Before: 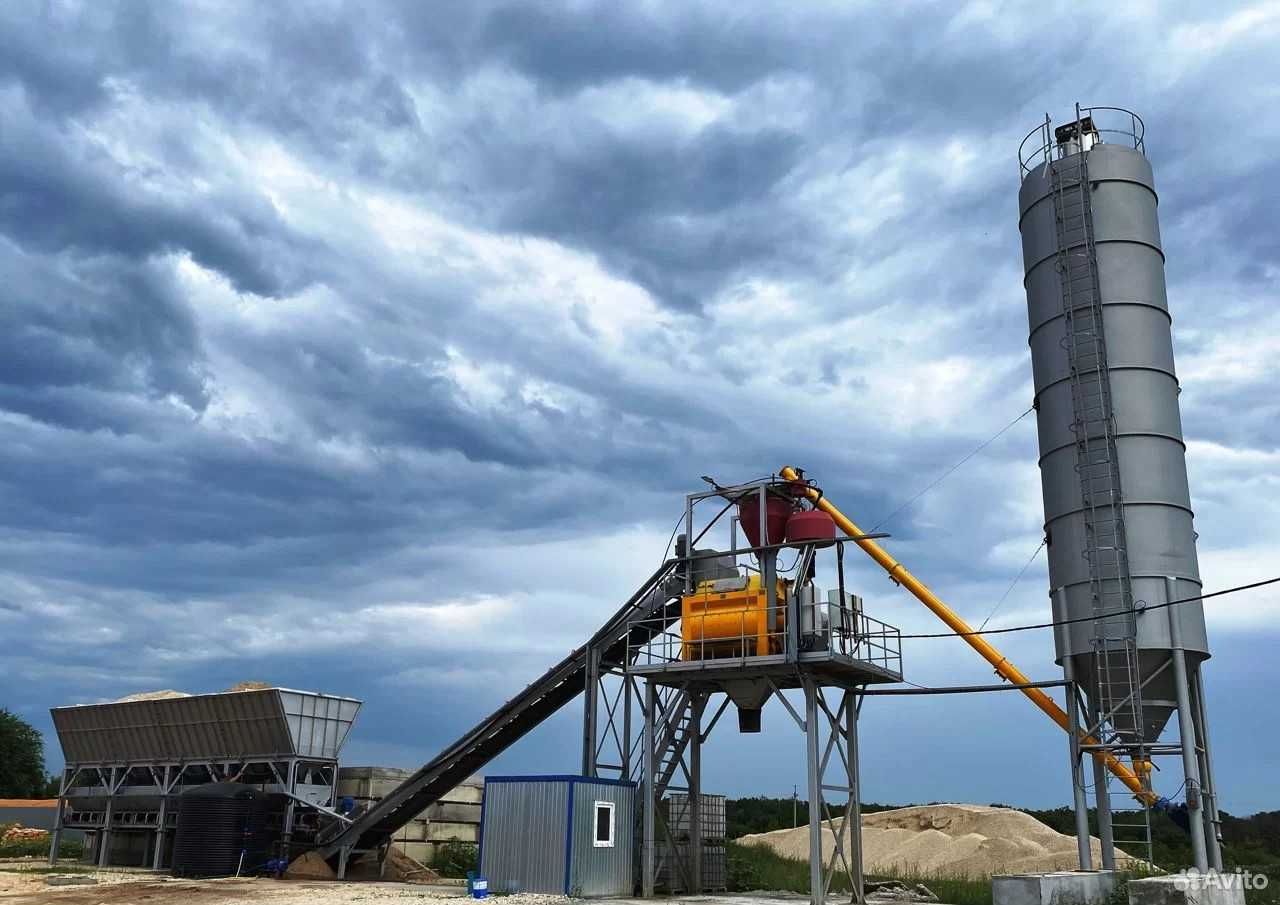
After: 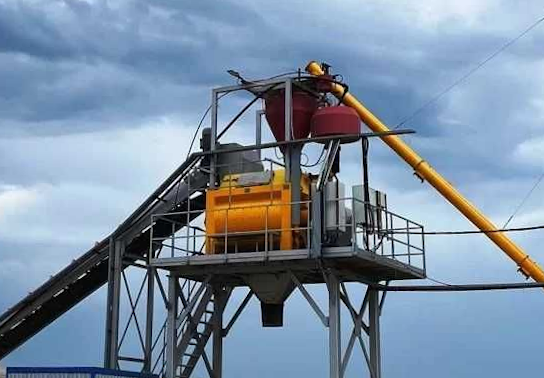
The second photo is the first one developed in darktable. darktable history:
crop: left 37.221%, top 45.169%, right 20.63%, bottom 13.777%
rotate and perspective: rotation 0.8°, automatic cropping off
